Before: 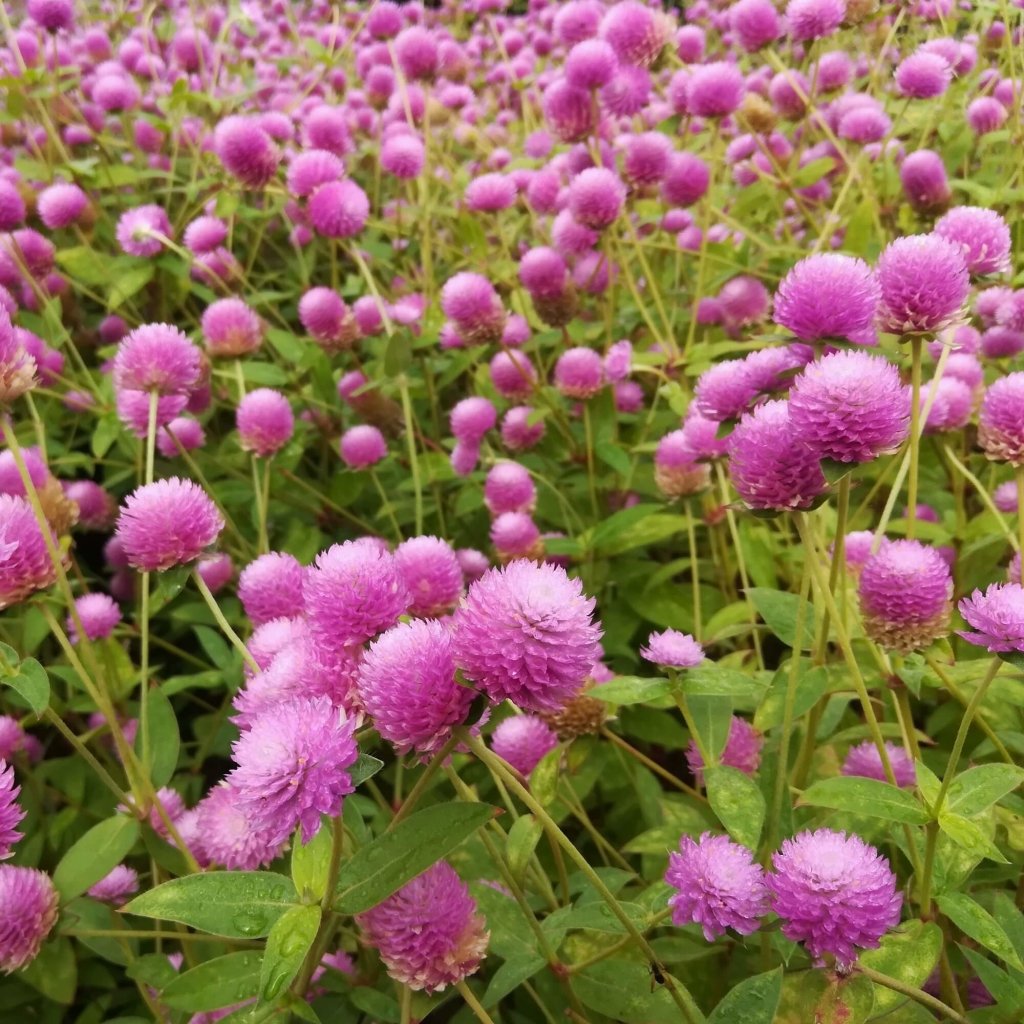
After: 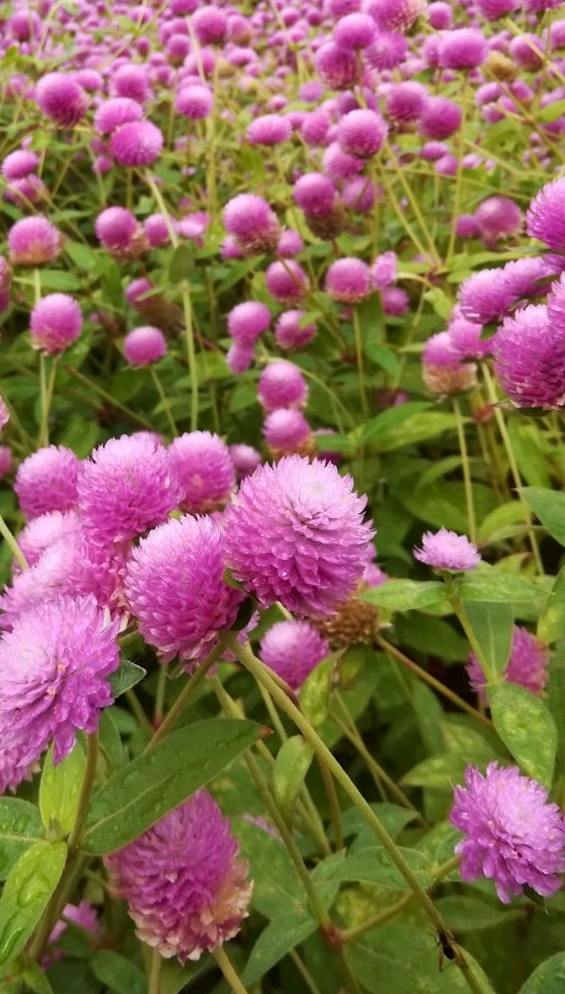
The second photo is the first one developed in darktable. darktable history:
tone equalizer: on, module defaults
rotate and perspective: rotation 0.72°, lens shift (vertical) -0.352, lens shift (horizontal) -0.051, crop left 0.152, crop right 0.859, crop top 0.019, crop bottom 0.964
crop and rotate: left 14.385%, right 18.948%
local contrast: mode bilateral grid, contrast 28, coarseness 16, detail 115%, midtone range 0.2
